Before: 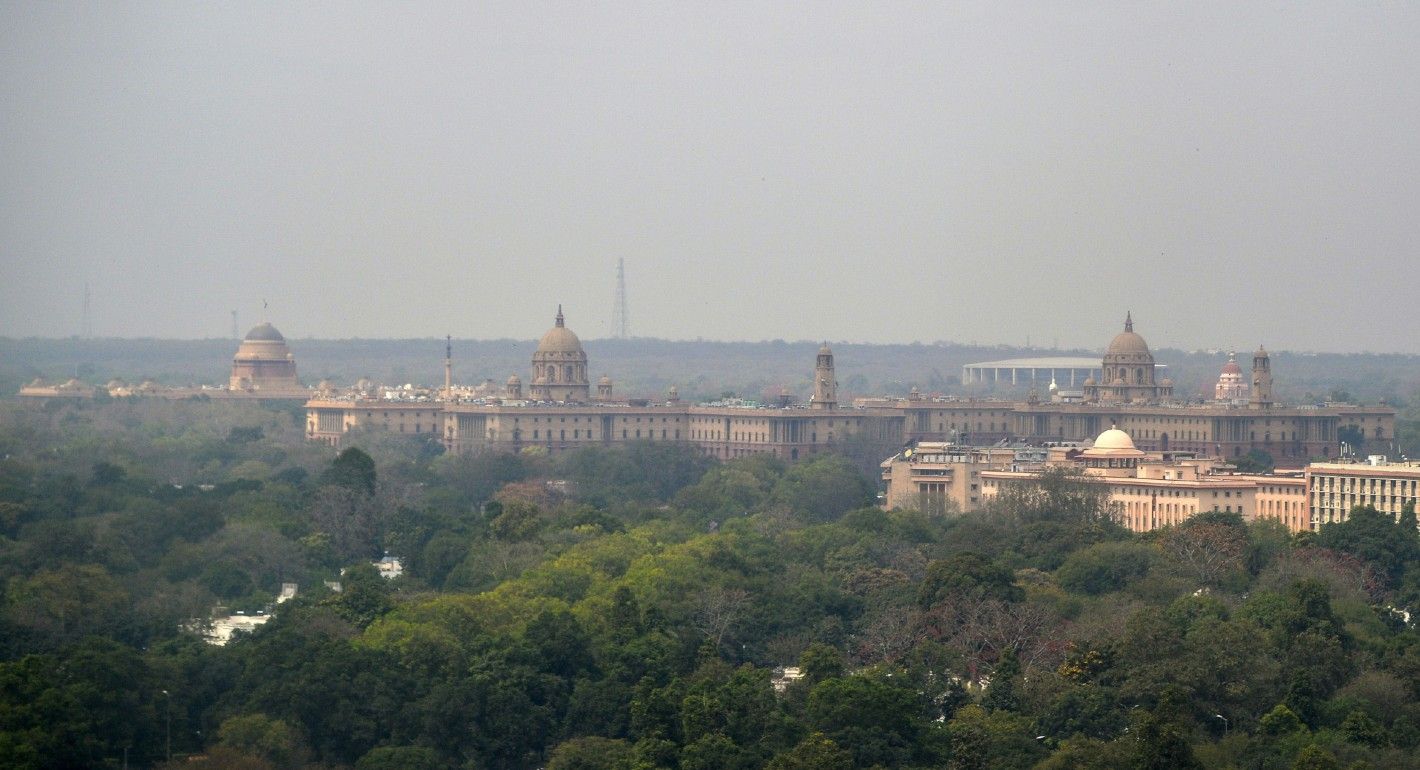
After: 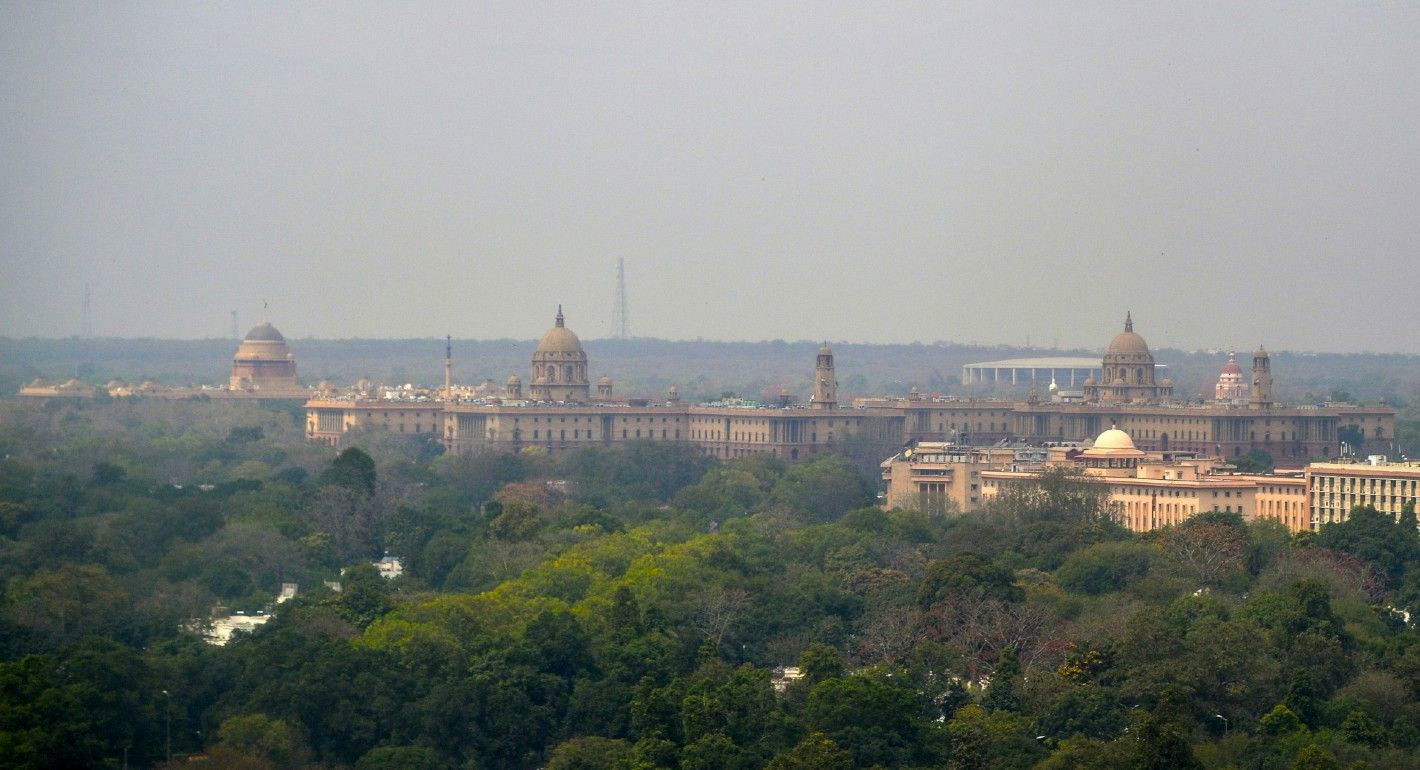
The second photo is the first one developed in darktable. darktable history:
exposure: black level correction 0.002, exposure -0.1 EV, compensate highlight preservation false
color balance rgb: perceptual saturation grading › global saturation 31.322%, global vibrance 5.306%, contrast 3.339%
